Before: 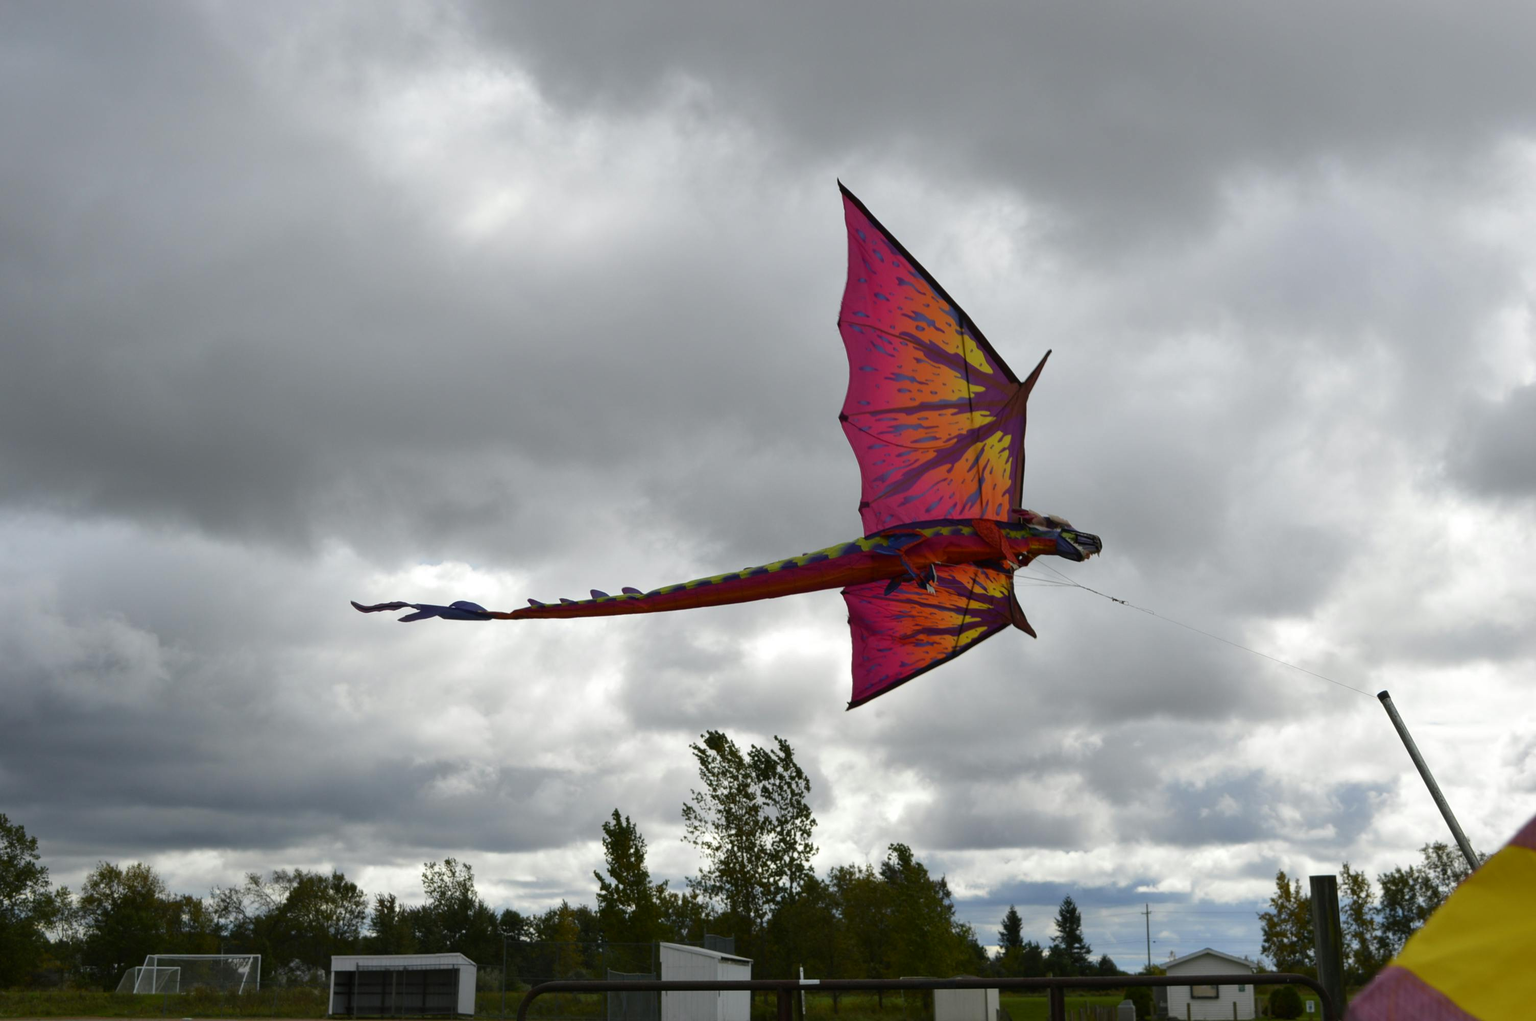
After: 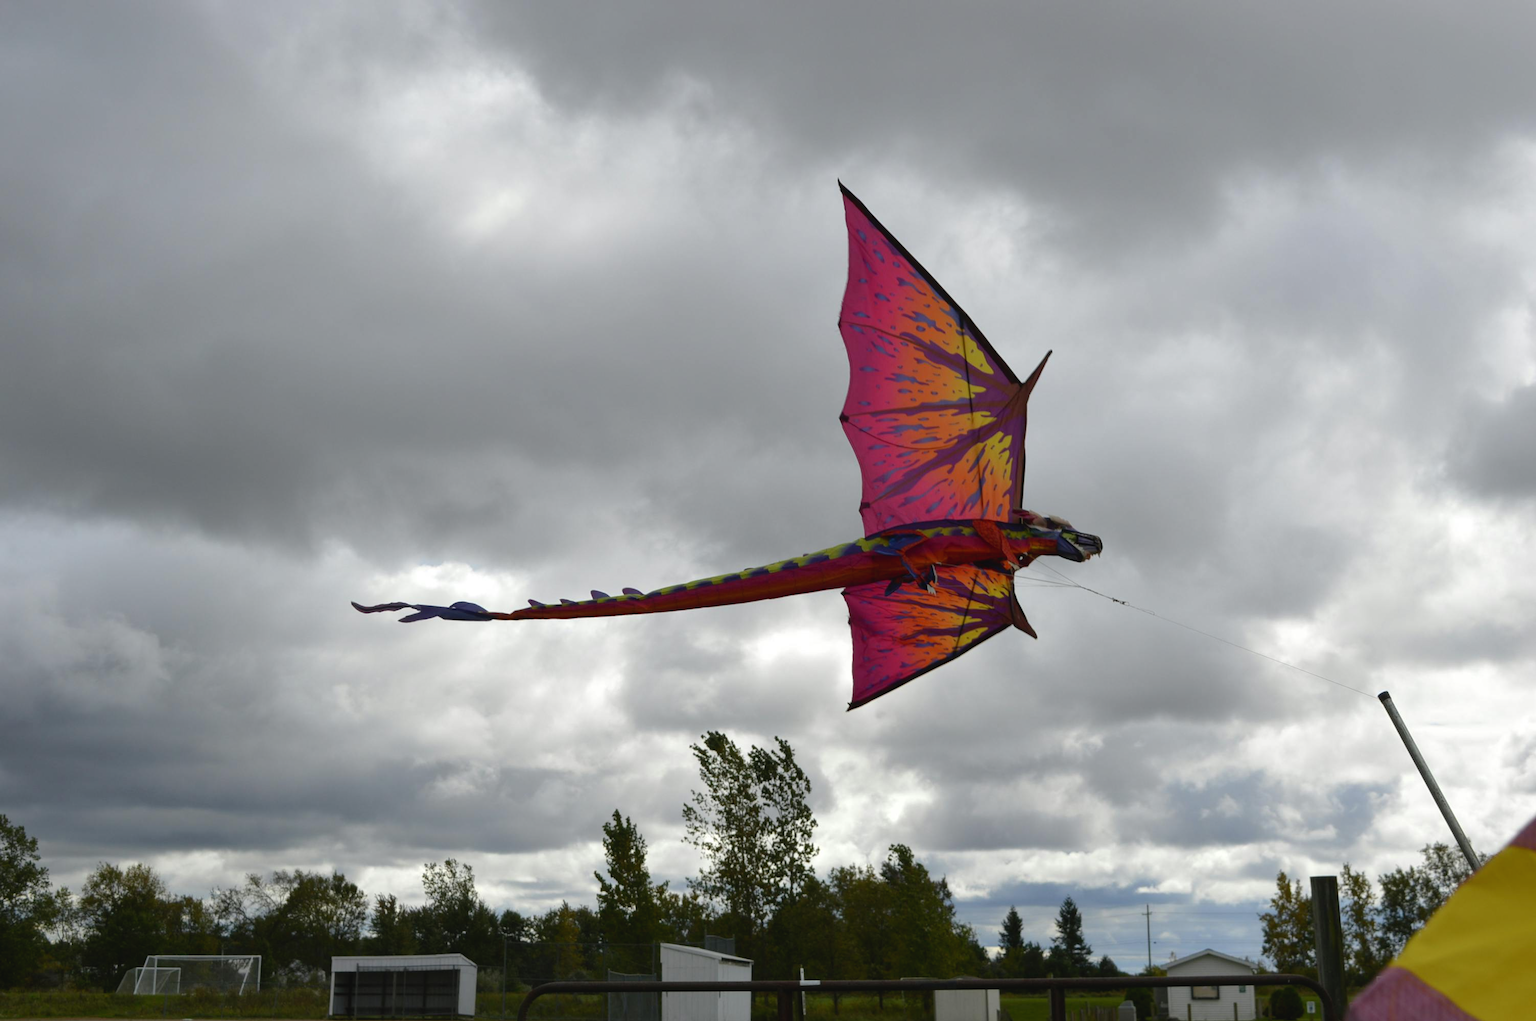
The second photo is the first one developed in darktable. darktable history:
tone curve: curves: ch0 [(0, 0) (0.003, 0.032) (0.011, 0.034) (0.025, 0.039) (0.044, 0.055) (0.069, 0.078) (0.1, 0.111) (0.136, 0.147) (0.177, 0.191) (0.224, 0.238) (0.277, 0.291) (0.335, 0.35) (0.399, 0.41) (0.468, 0.48) (0.543, 0.547) (0.623, 0.621) (0.709, 0.699) (0.801, 0.789) (0.898, 0.884) (1, 1)], preserve colors none
